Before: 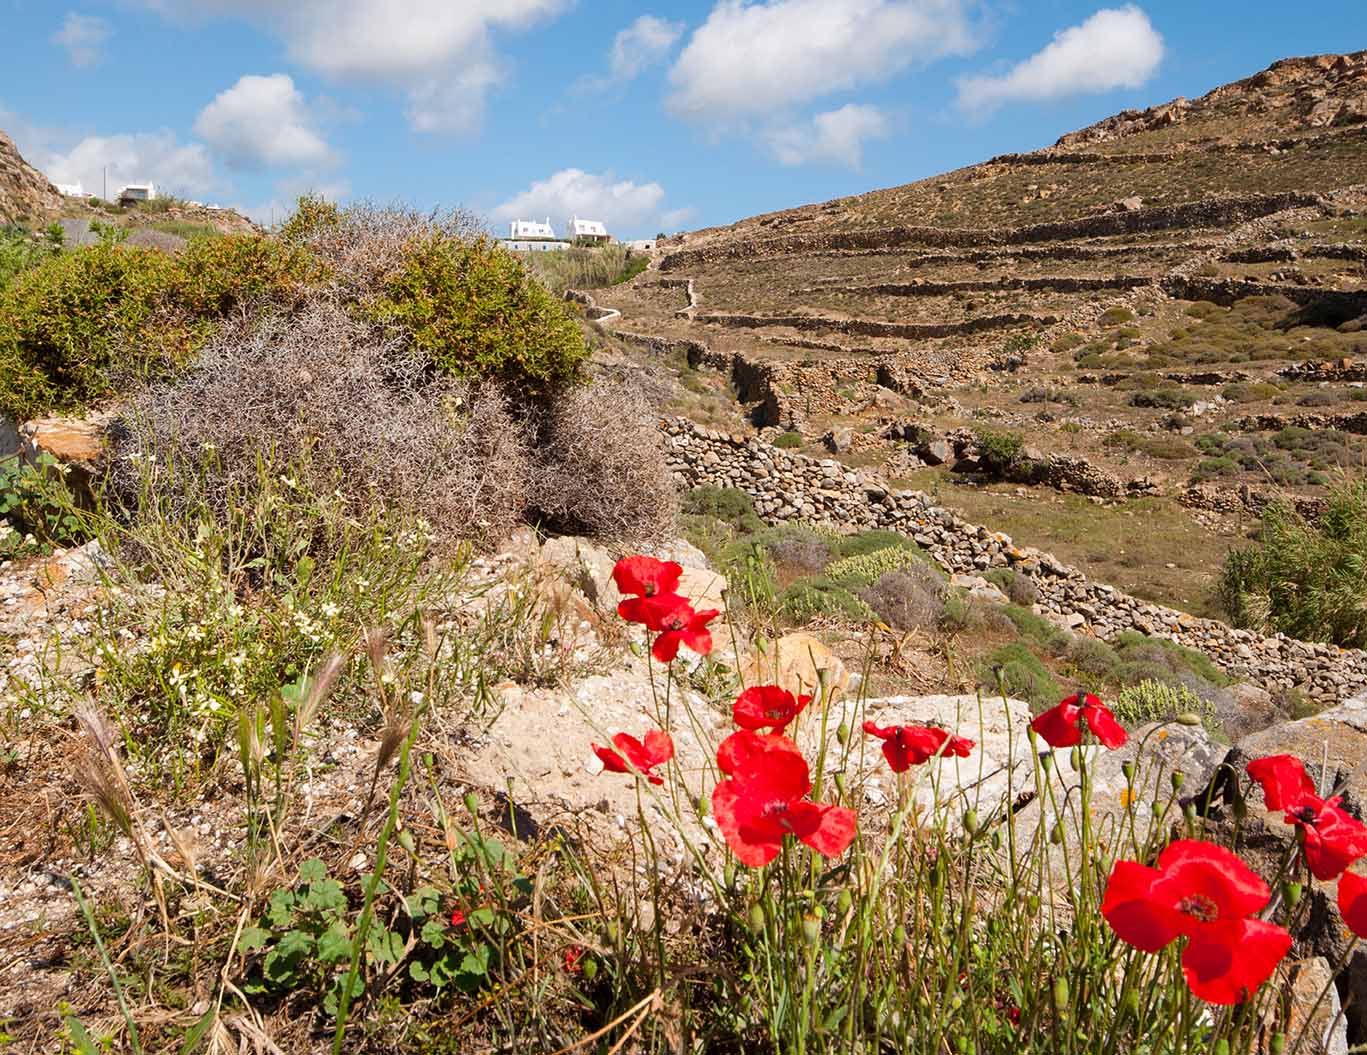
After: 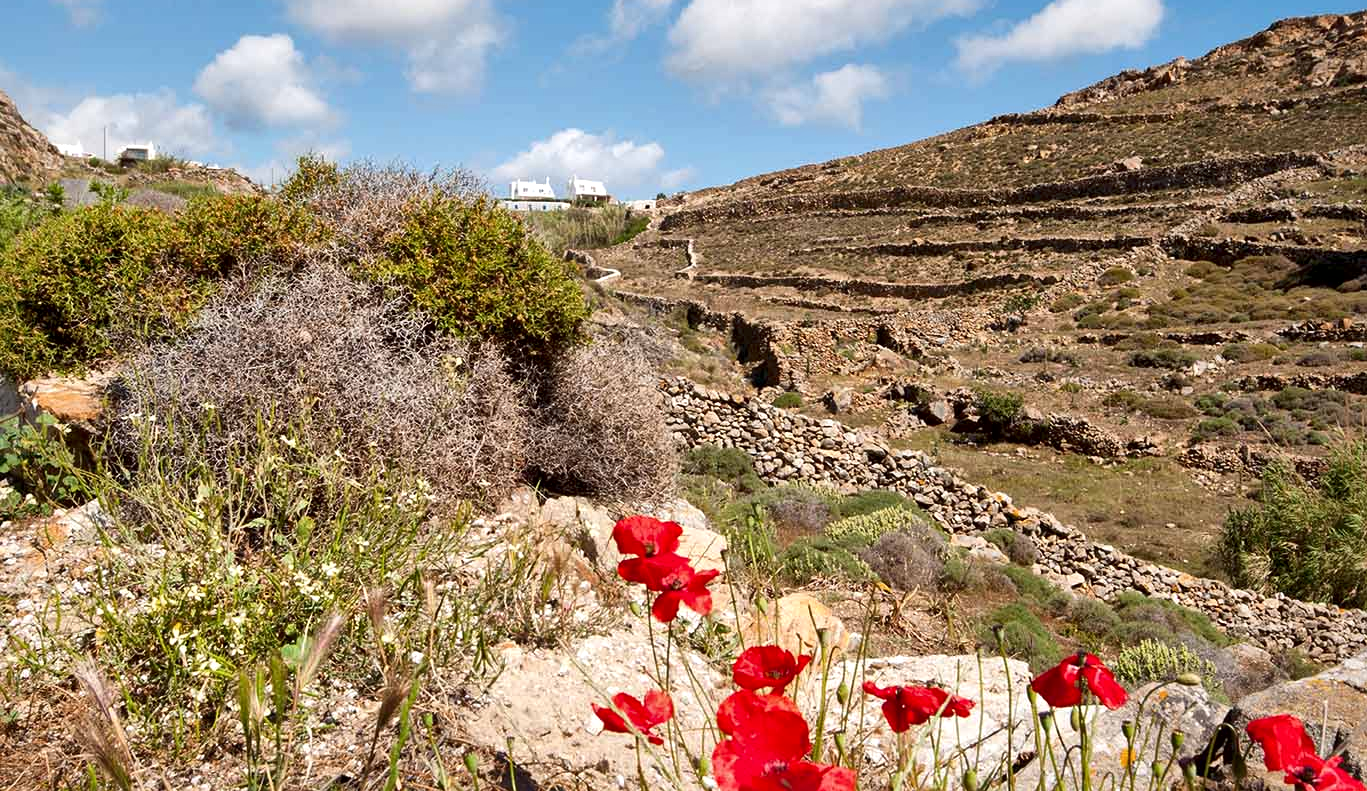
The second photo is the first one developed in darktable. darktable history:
local contrast: mode bilateral grid, contrast 25, coarseness 60, detail 151%, midtone range 0.2
crop: top 3.857%, bottom 21.132%
